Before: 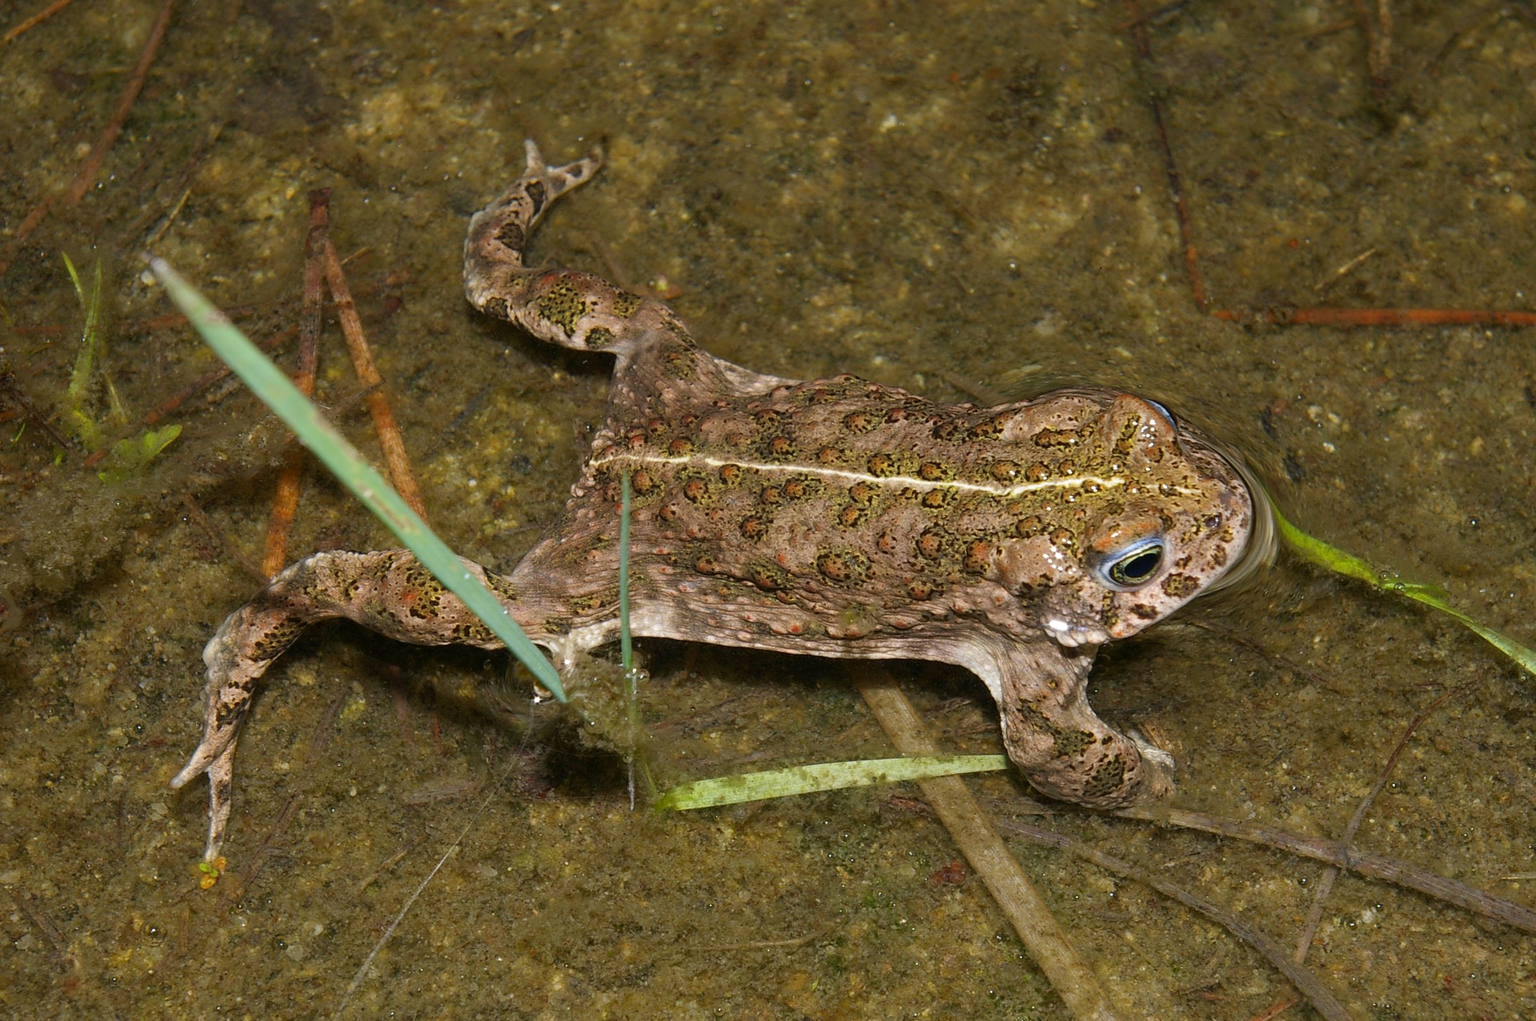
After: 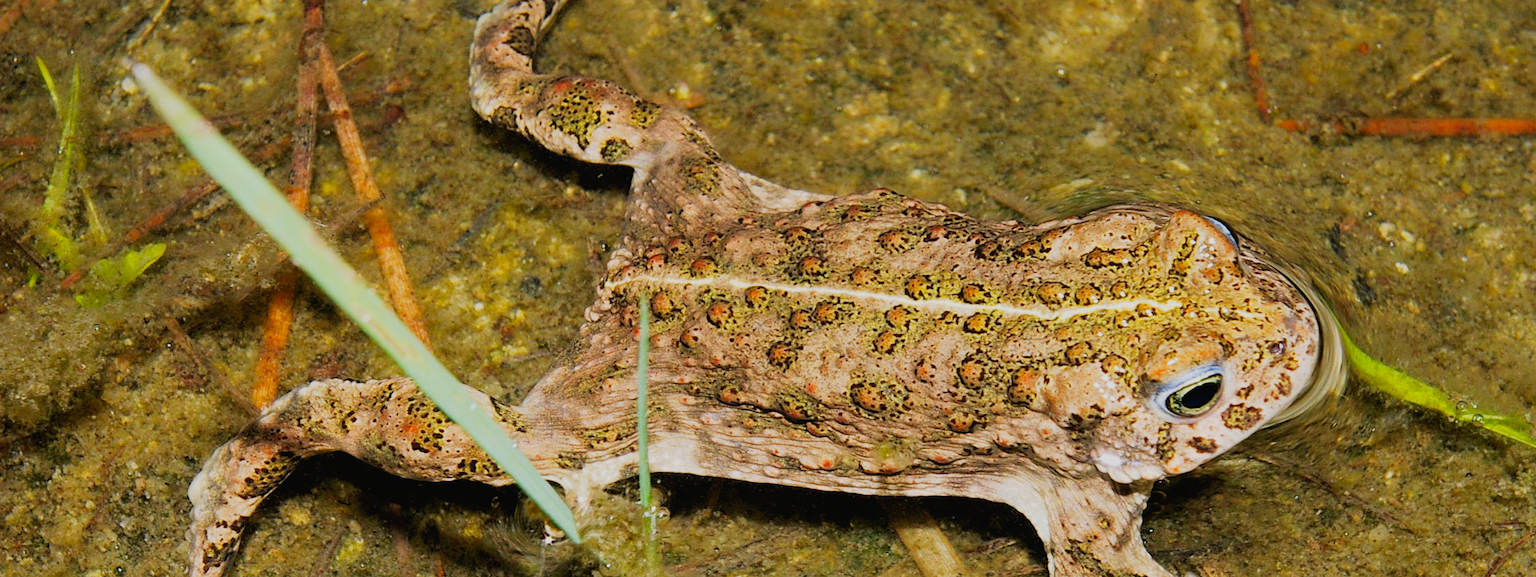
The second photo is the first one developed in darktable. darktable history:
filmic rgb: black relative exposure -8.76 EV, white relative exposure 4.98 EV, target black luminance 0%, hardness 3.79, latitude 65.96%, contrast 0.824, shadows ↔ highlights balance 19.19%, color science v6 (2022)
exposure: exposure 0.609 EV, compensate highlight preservation false
crop: left 1.848%, top 19.544%, right 5.359%, bottom 27.978%
tone curve: curves: ch0 [(0, 0.017) (0.091, 0.04) (0.296, 0.276) (0.439, 0.482) (0.64, 0.729) (0.785, 0.817) (0.995, 0.917)]; ch1 [(0, 0) (0.384, 0.365) (0.463, 0.447) (0.486, 0.474) (0.503, 0.497) (0.526, 0.52) (0.555, 0.564) (0.578, 0.589) (0.638, 0.66) (0.766, 0.773) (1, 1)]; ch2 [(0, 0) (0.374, 0.344) (0.446, 0.443) (0.501, 0.509) (0.528, 0.522) (0.569, 0.593) (0.61, 0.646) (0.666, 0.688) (1, 1)], preserve colors none
